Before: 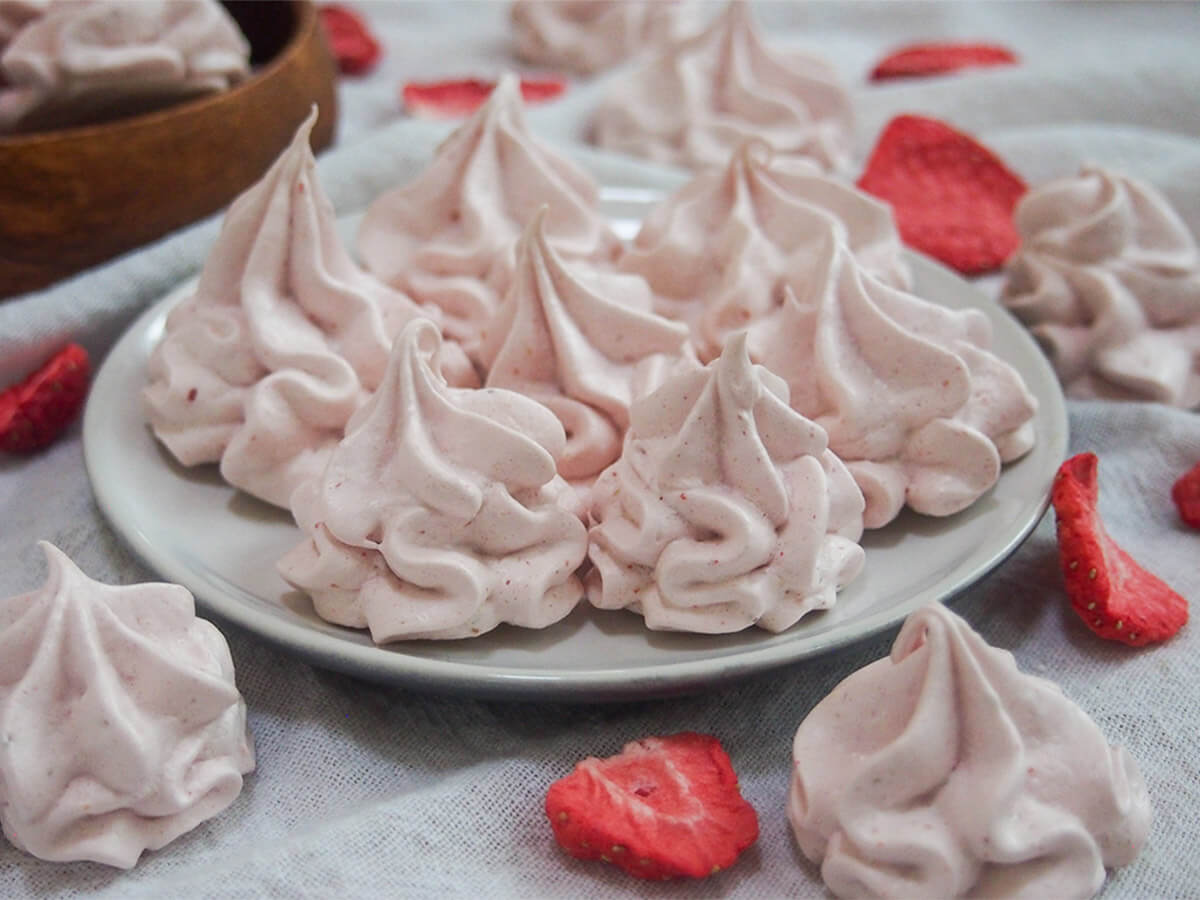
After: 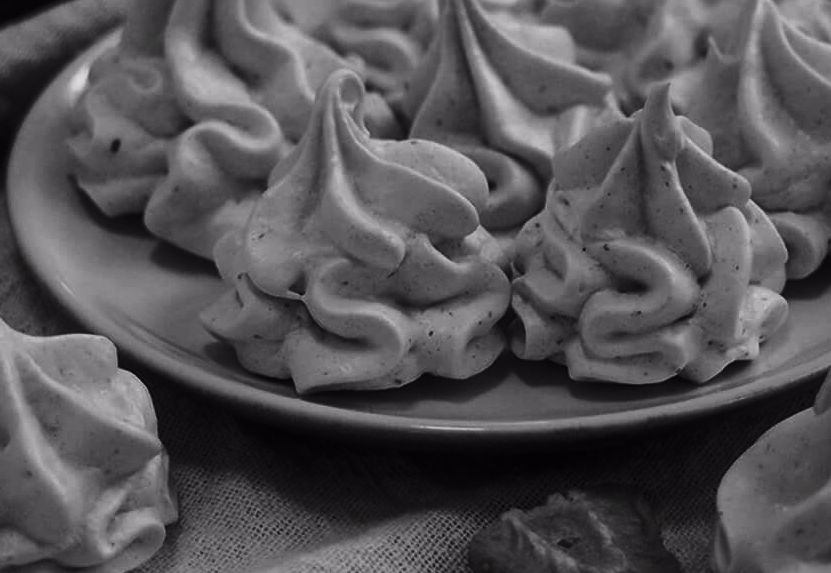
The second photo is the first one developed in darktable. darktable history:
color balance rgb: shadows lift › chroma 1%, shadows lift › hue 113°, highlights gain › chroma 0.2%, highlights gain › hue 333°, perceptual saturation grading › global saturation 20%, perceptual saturation grading › highlights -50%, perceptual saturation grading › shadows 25%, contrast -10%
crop: left 6.488%, top 27.668%, right 24.183%, bottom 8.656%
tone curve: curves: ch0 [(0, 0.001) (0.139, 0.096) (0.311, 0.278) (0.495, 0.531) (0.718, 0.816) (0.841, 0.909) (1, 0.967)]; ch1 [(0, 0) (0.272, 0.249) (0.388, 0.385) (0.469, 0.456) (0.495, 0.497) (0.538, 0.554) (0.578, 0.605) (0.707, 0.778) (1, 1)]; ch2 [(0, 0) (0.125, 0.089) (0.353, 0.329) (0.443, 0.408) (0.502, 0.499) (0.557, 0.542) (0.608, 0.635) (1, 1)], color space Lab, independent channels, preserve colors none
contrast brightness saturation: contrast -0.03, brightness -0.59, saturation -1
